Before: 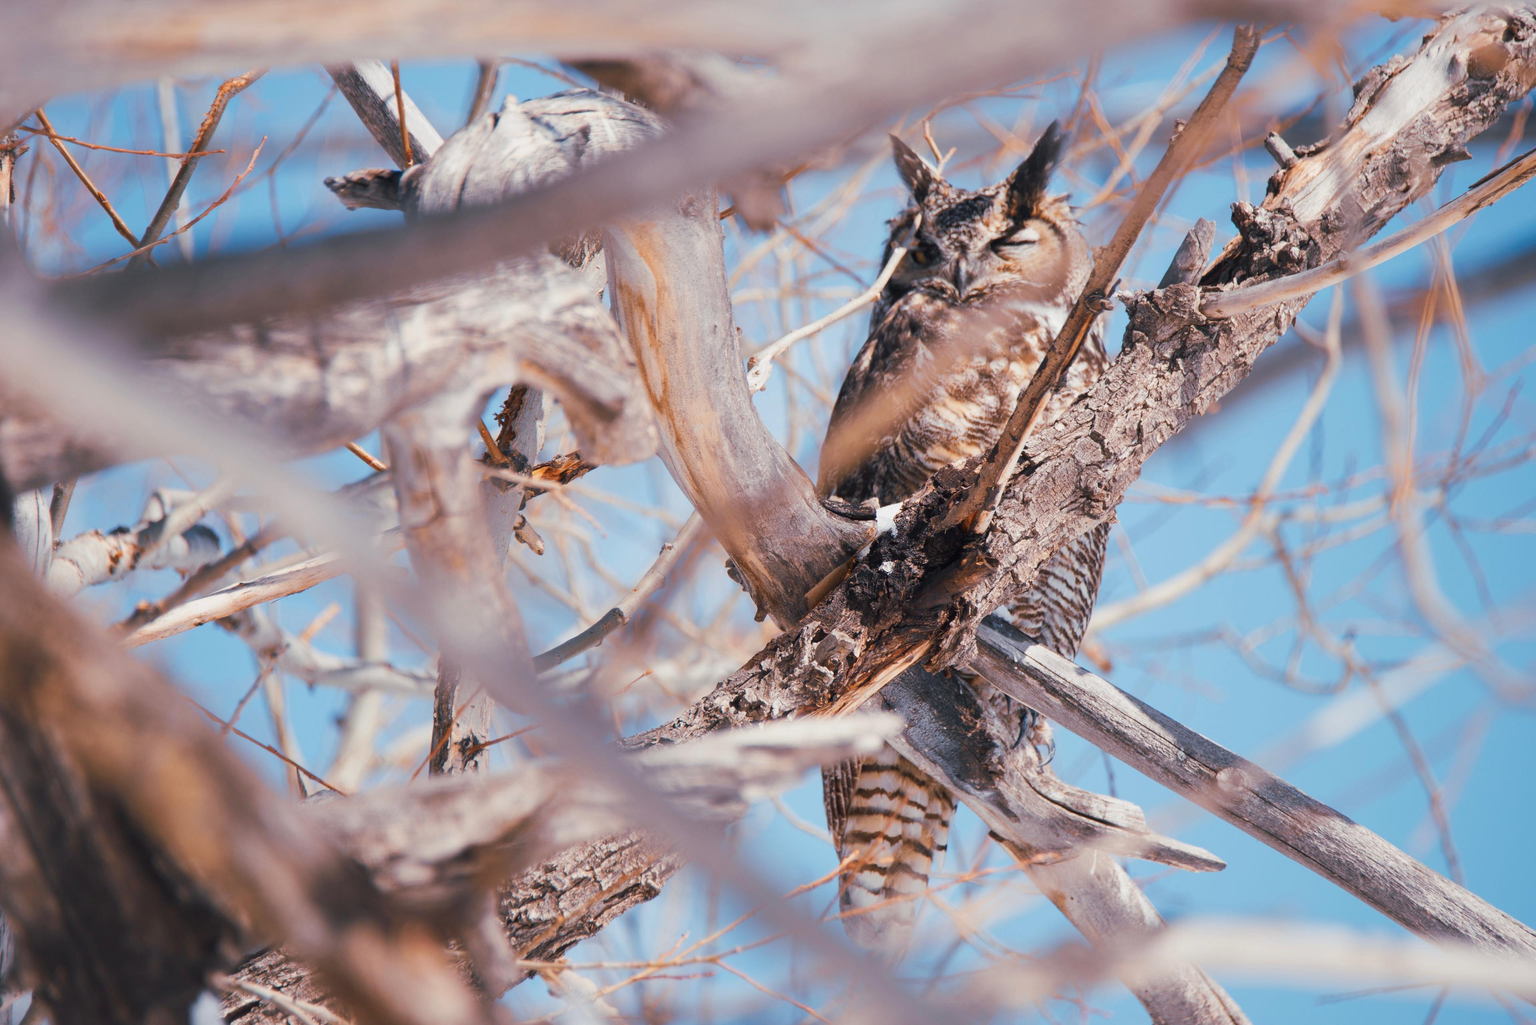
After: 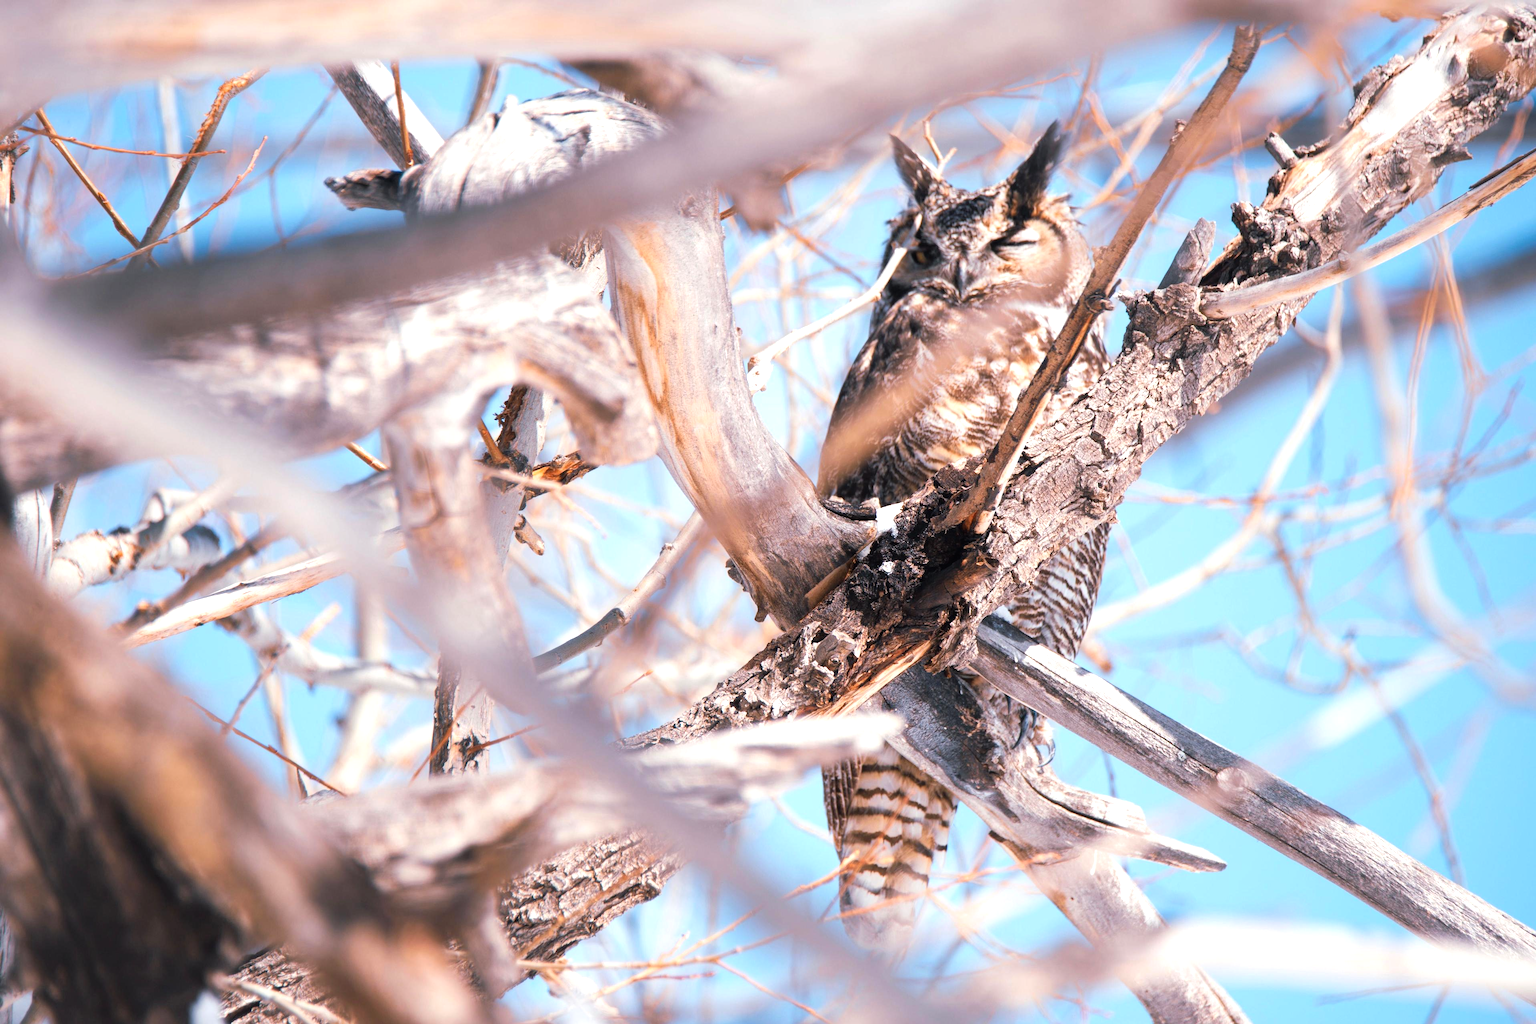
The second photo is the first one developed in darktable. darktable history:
tone equalizer: -8 EV -0.744 EV, -7 EV -0.701 EV, -6 EV -0.572 EV, -5 EV -0.406 EV, -3 EV 0.391 EV, -2 EV 0.6 EV, -1 EV 0.675 EV, +0 EV 0.75 EV
